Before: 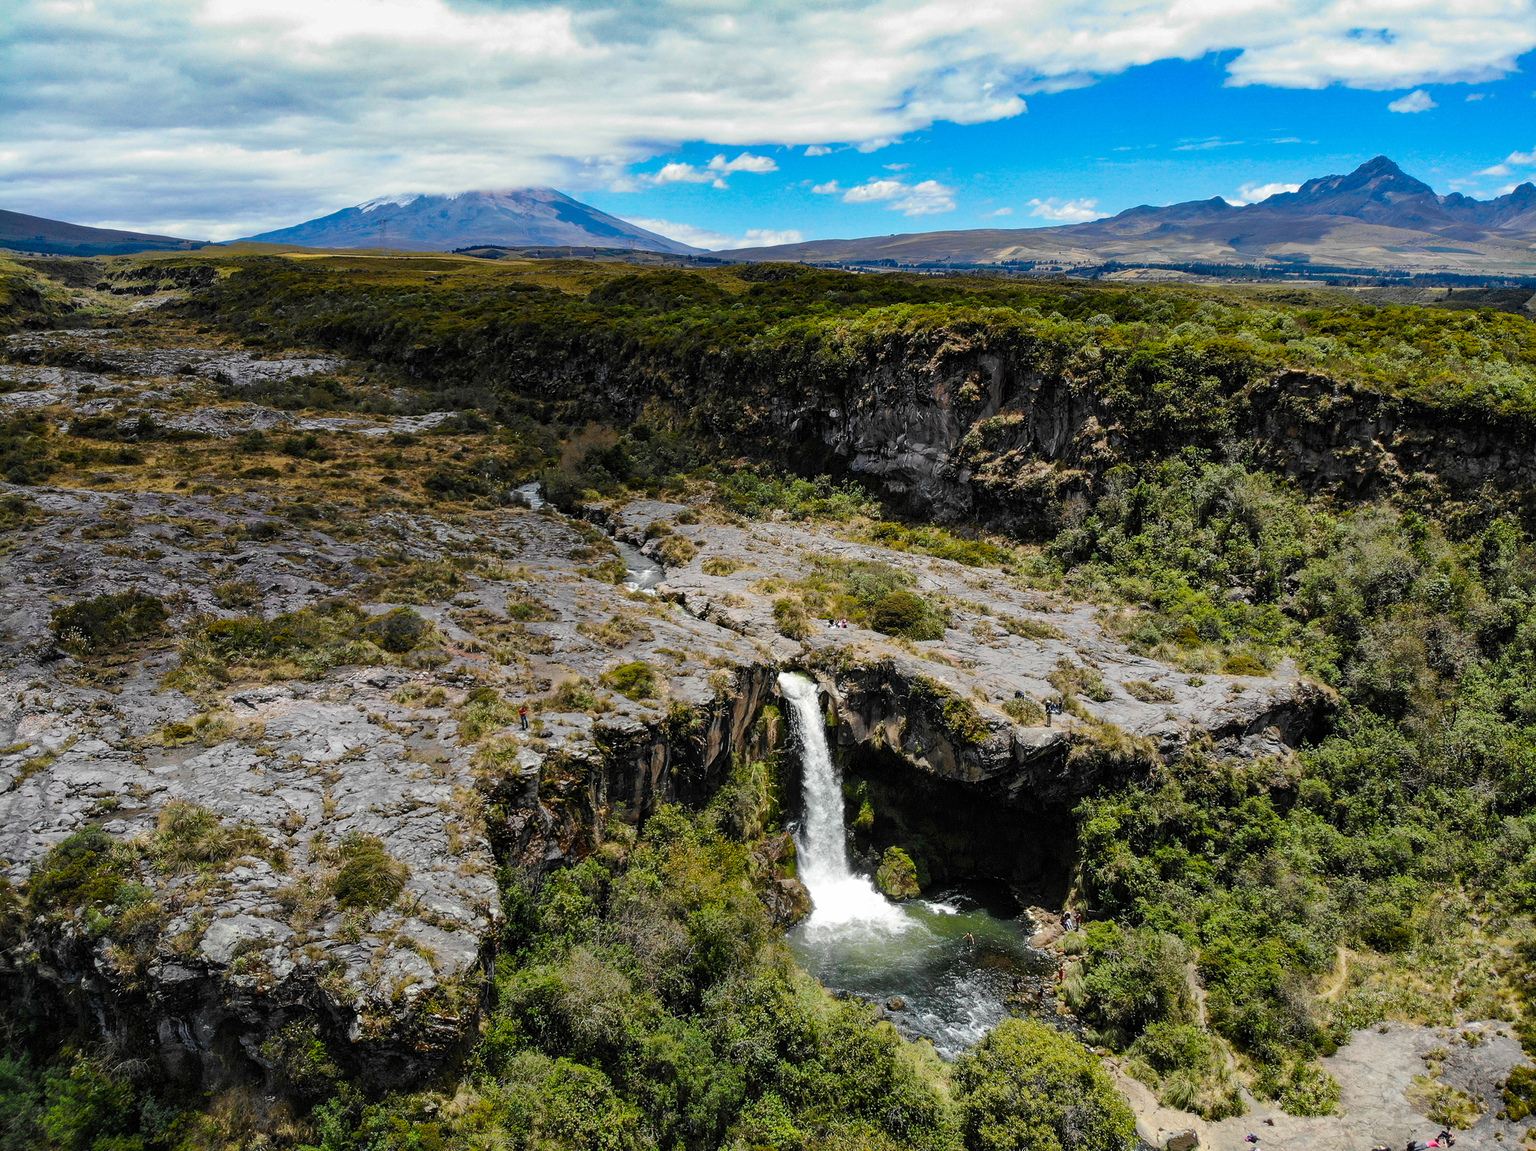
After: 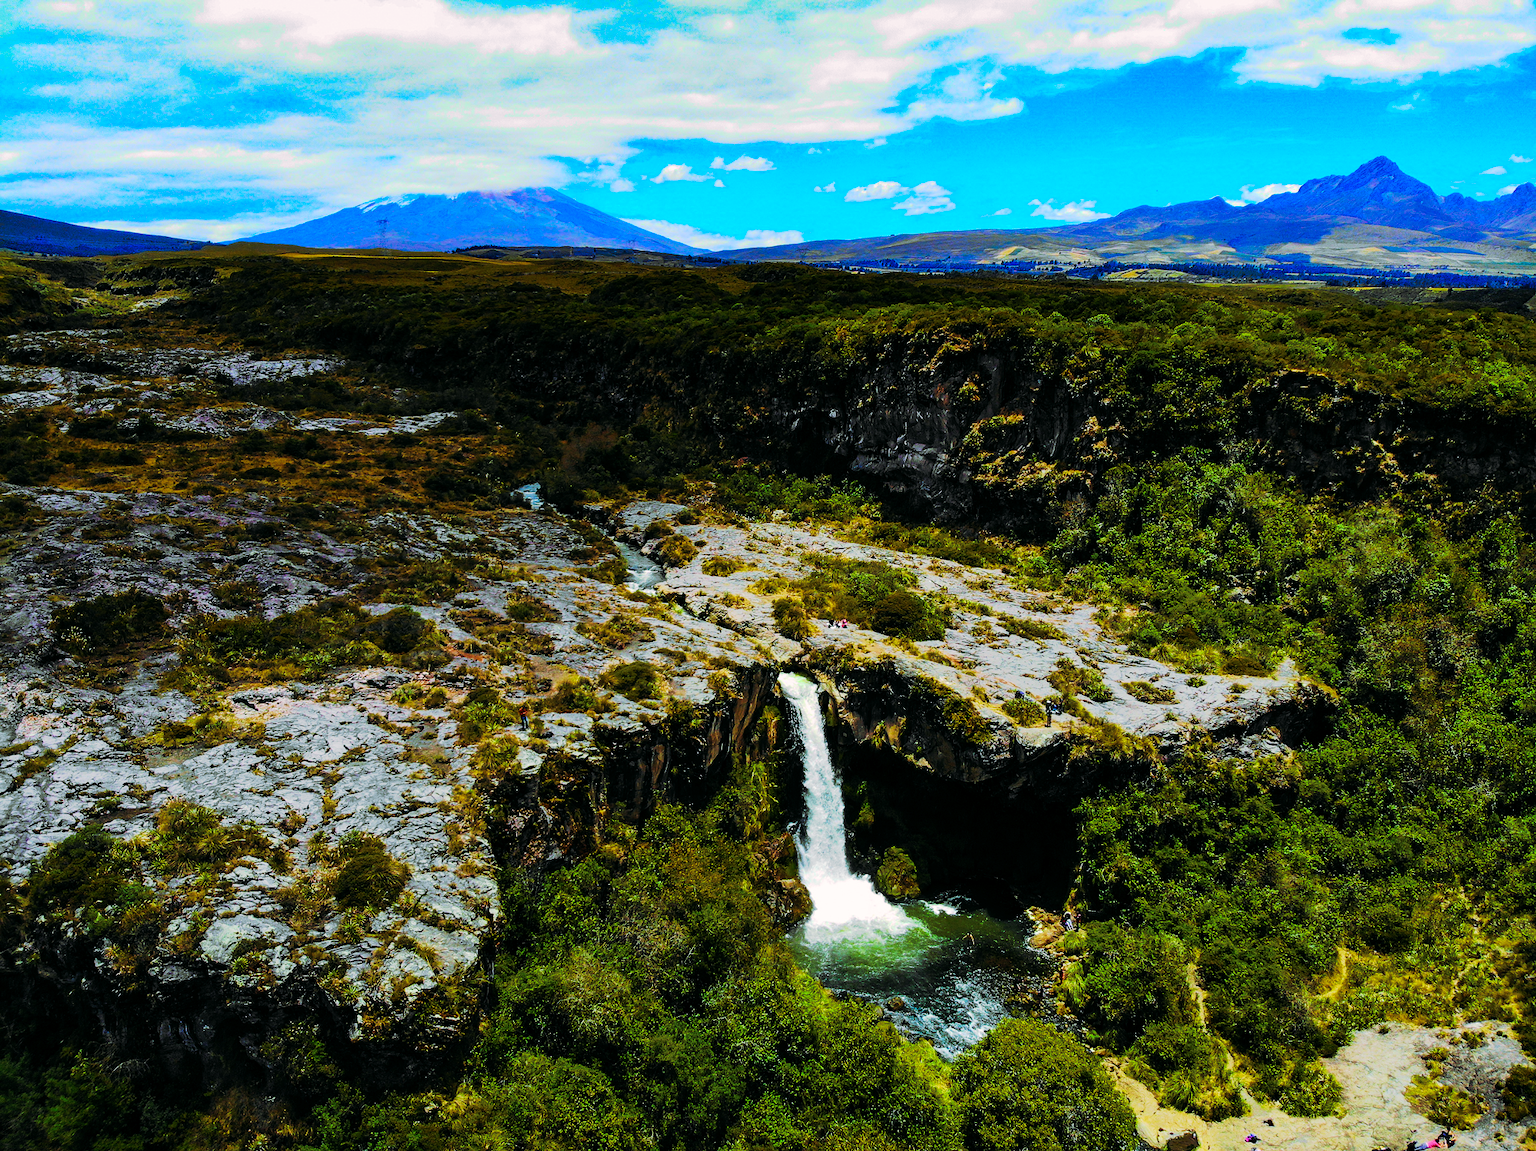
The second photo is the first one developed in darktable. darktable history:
tone curve: curves: ch0 [(0, 0) (0.003, 0.006) (0.011, 0.006) (0.025, 0.008) (0.044, 0.014) (0.069, 0.02) (0.1, 0.025) (0.136, 0.037) (0.177, 0.053) (0.224, 0.086) (0.277, 0.13) (0.335, 0.189) (0.399, 0.253) (0.468, 0.375) (0.543, 0.521) (0.623, 0.671) (0.709, 0.789) (0.801, 0.841) (0.898, 0.889) (1, 1)], preserve colors none
color look up table: target L [101.31, 74.35, 94.26, 93.35, 59.94, 55.9, 56.31, 54.2, 42.74, 44.67, 27.64, 202.15, 64.28, 68.5, 52.24, 51.43, 57.72, 53.62, 49.34, 44.15, 37.47, 31.94, 25.85, 0.169, 88.39, 62.02, 63.51, 61.99, 55.27, 61.99, 60.91, 49.46, 53.62, 34.11, 40.36, 26.98, 26.51, 7.202, 95.77, 95.14, 92.64, 86.55, 65.75, 74.89, 64.29, 64.89, 51.9, 52.49, 38.52], target a [-25.67, -29.74, -104.04, -93.26, -32.28, -14.72, -28.59, -26.79, -27.64, -21.19, -22.5, 0, 17.56, 50.26, 40.55, 8.261, 21.4, 45.15, 19.9, 36.09, 35.23, 39.21, 13.11, 0.754, 41.62, 77.87, 62.47, 77.95, 10.96, 77.95, 75.07, 40.33, 55.73, -1.927, 49.56, 39.75, 41.76, 15.76, -64.99, -86.17, -82.07, -74.71, -9.522, -37.7, 3.339, -14.3, -7.282, 16.67, -10.21], target b [67.28, 49.16, 62.25, 60.16, 32.61, 32.45, 30.2, 30.29, 33.33, 15.58, 30.18, -0.002, 40.14, 2.435, 44.72, 36.81, 7.556, 41.53, 36.73, 15.27, 41.83, 36.65, 36.64, 0.27, -21.98, -71.21, -68.81, -71.26, -83.44, -71.26, -72.12, -2.035, -84.81, -0.773, -106.53, -4.773, -31.67, -33.07, -14.33, -19.21, -22.46, 9.403, -67.58, -13.25, -68.26, -48.52, -17.37, -87.24, -13.87], num patches 49
